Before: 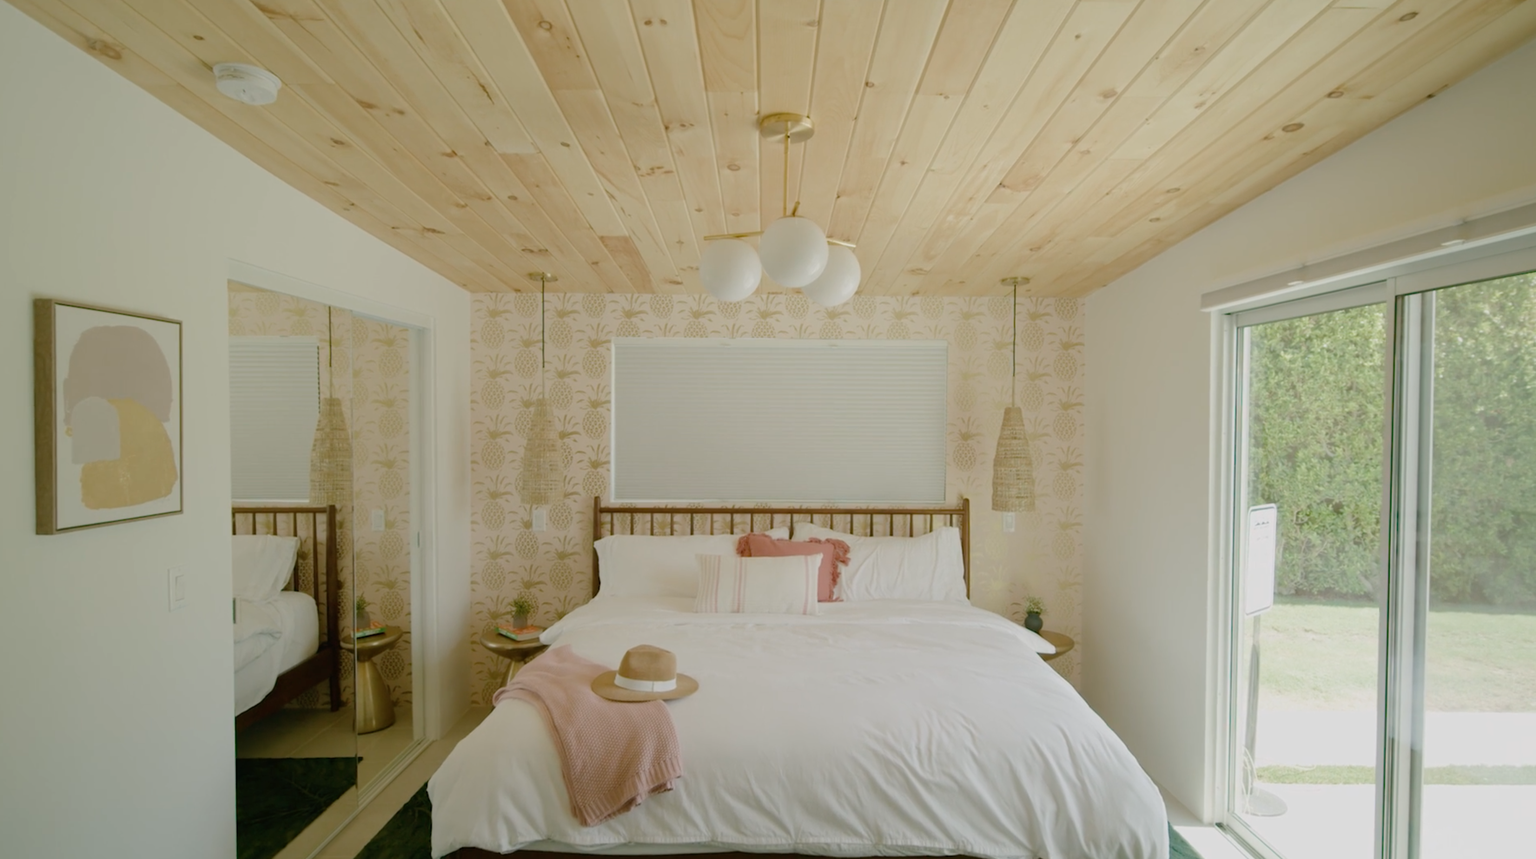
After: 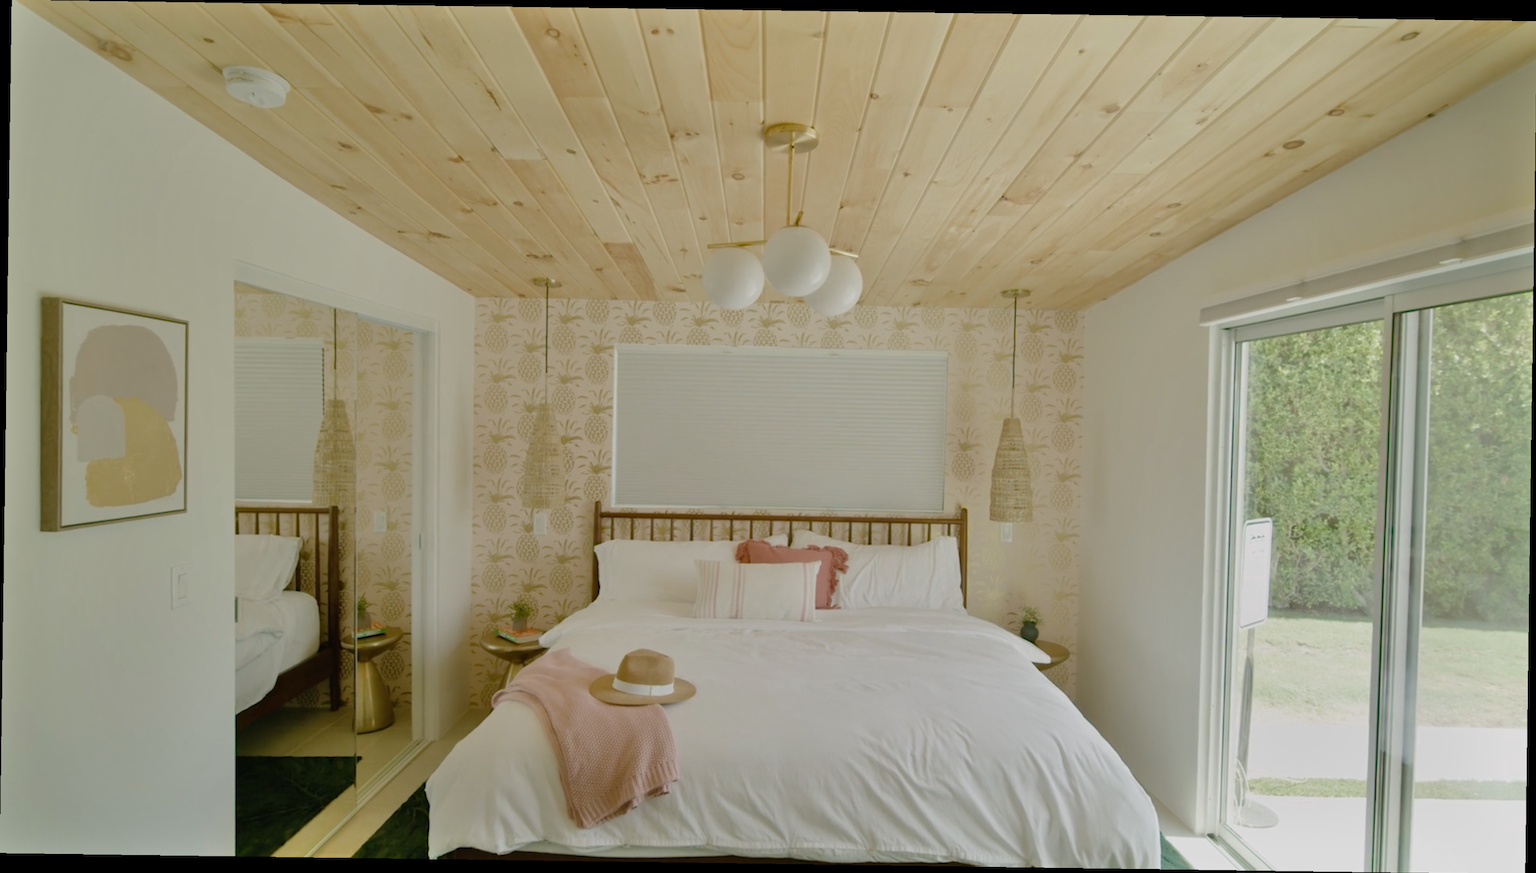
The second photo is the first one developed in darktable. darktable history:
rotate and perspective: rotation 0.8°, automatic cropping off
shadows and highlights: highlights color adjustment 0%, soften with gaussian
